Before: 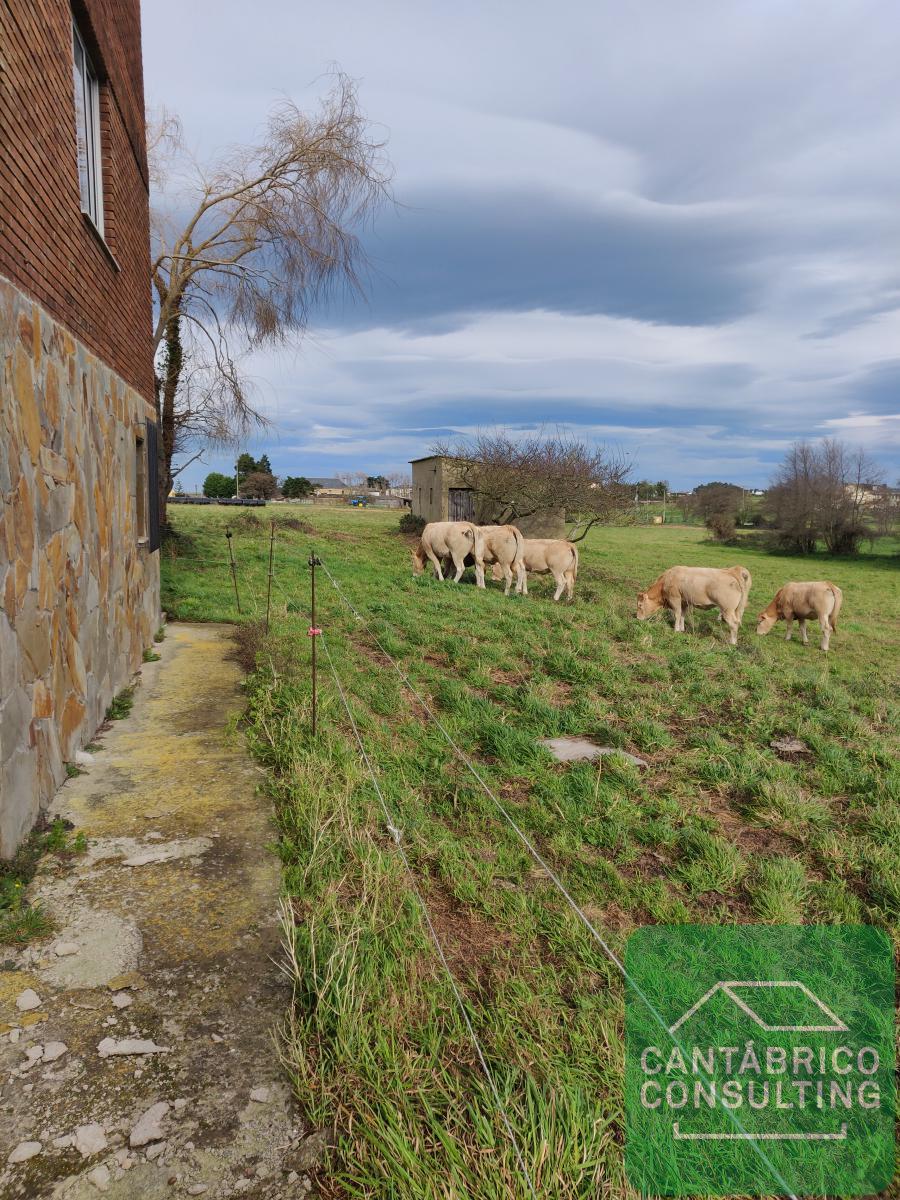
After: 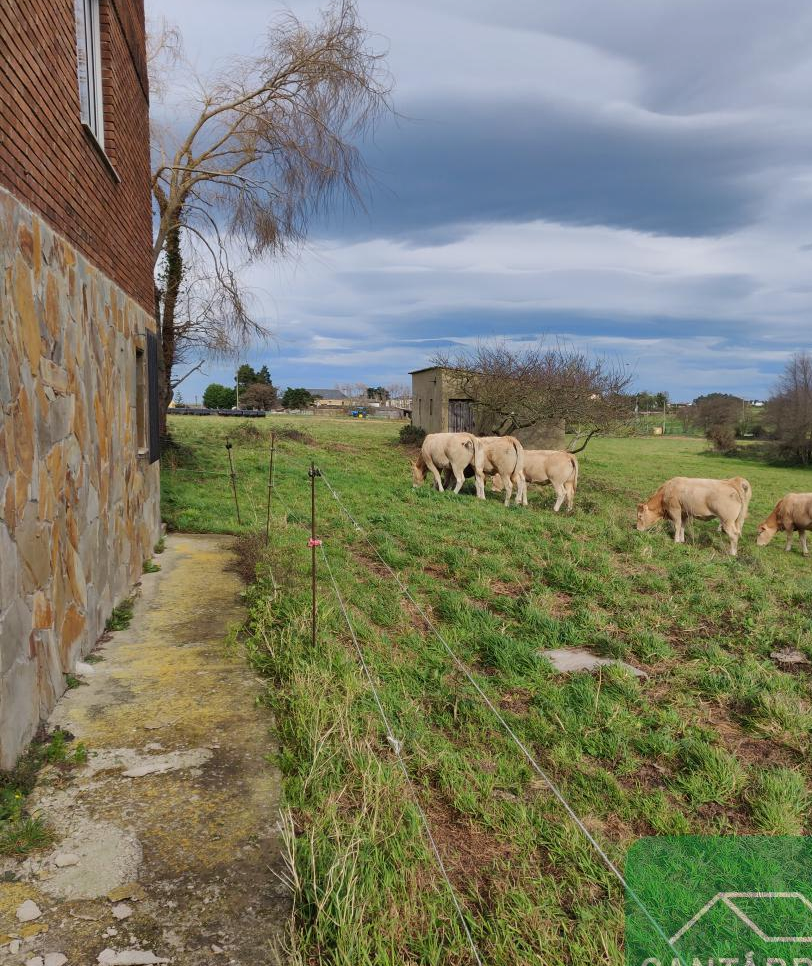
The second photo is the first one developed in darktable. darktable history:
shadows and highlights: low approximation 0.01, soften with gaussian
crop: top 7.49%, right 9.717%, bottom 11.943%
